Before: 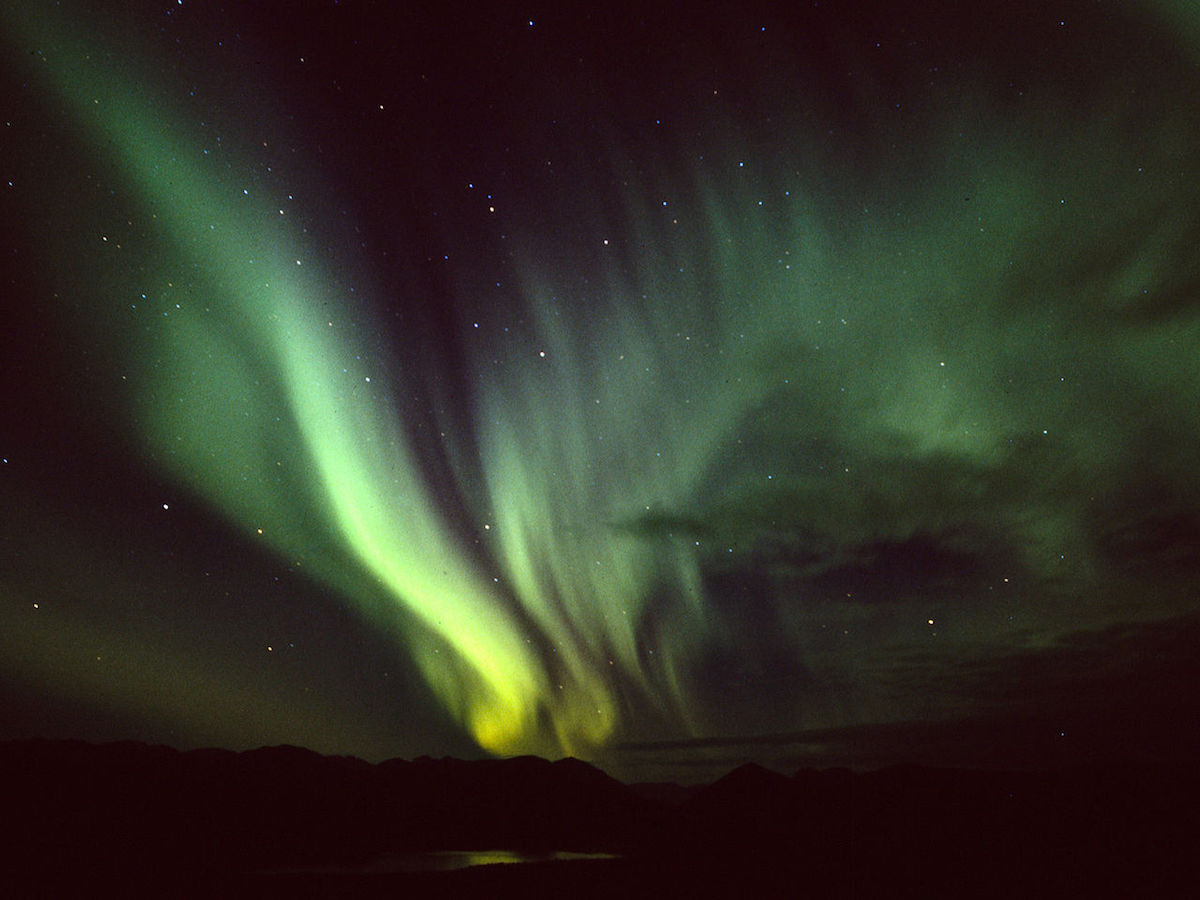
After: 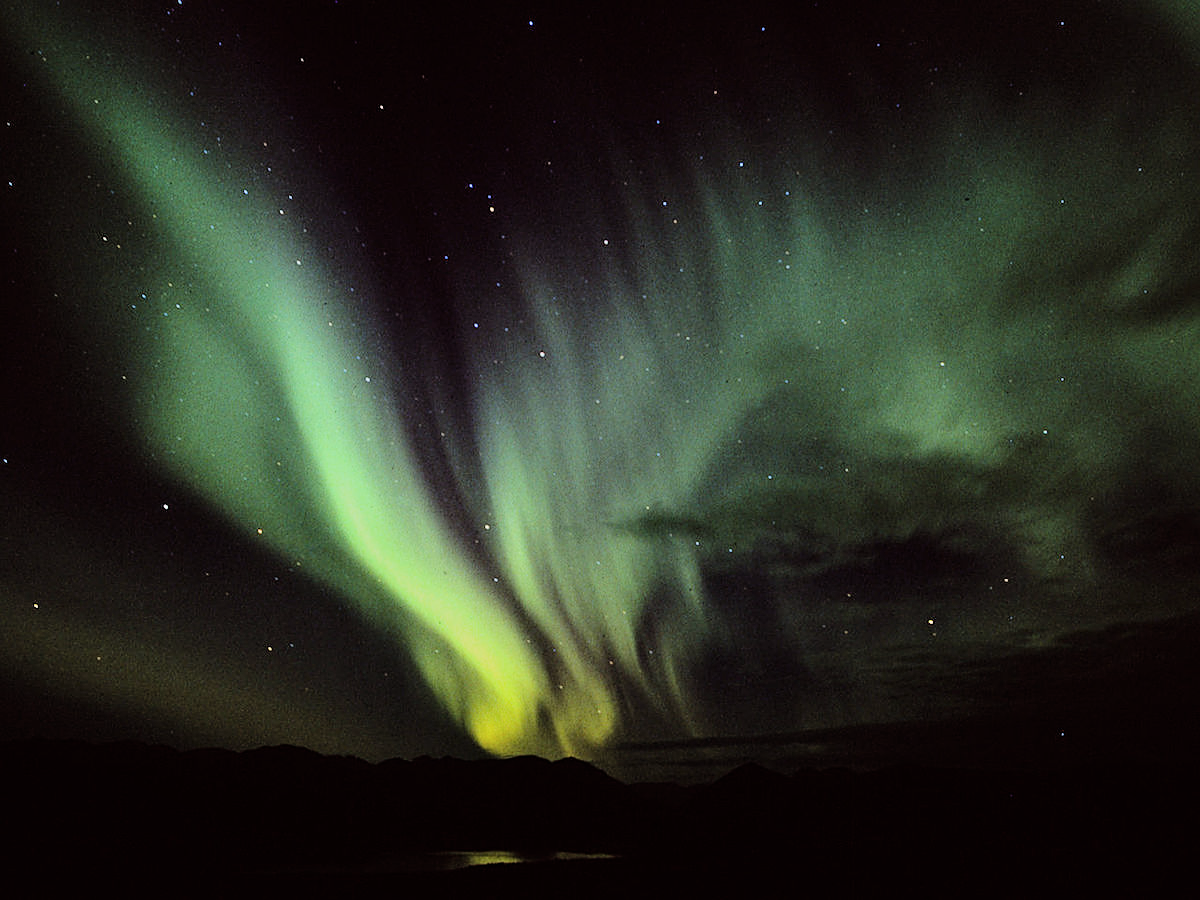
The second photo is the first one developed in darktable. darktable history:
tone equalizer: on, module defaults
filmic rgb: black relative exposure -7.48 EV, white relative exposure 4.83 EV, hardness 3.4, color science v6 (2022)
sharpen: on, module defaults
shadows and highlights: radius 171.16, shadows 27, white point adjustment 3.13, highlights -67.95, soften with gaussian
